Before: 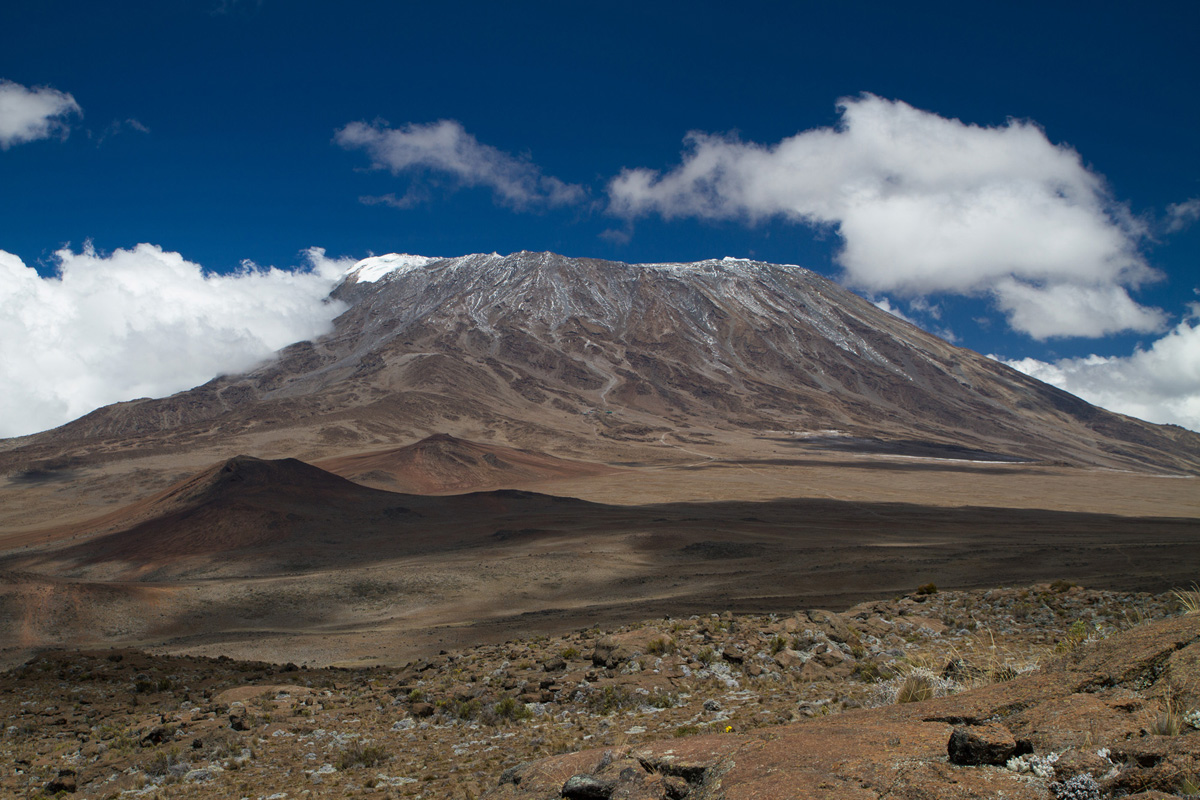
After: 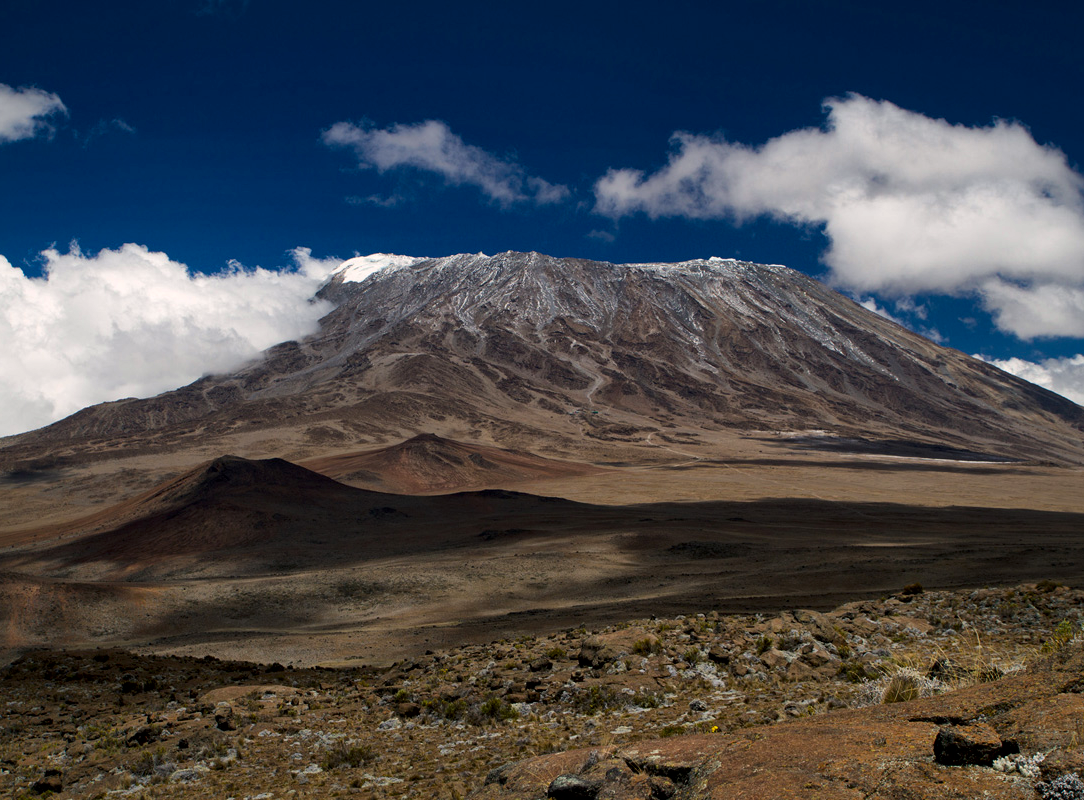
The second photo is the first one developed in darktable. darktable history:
local contrast: mode bilateral grid, contrast 21, coarseness 51, detail 140%, midtone range 0.2
color correction: highlights b* -0.032
crop and rotate: left 1.231%, right 8.418%
color balance rgb: power › luminance -14.781%, highlights gain › chroma 1.622%, highlights gain › hue 56.35°, perceptual saturation grading › global saturation 30.348%
